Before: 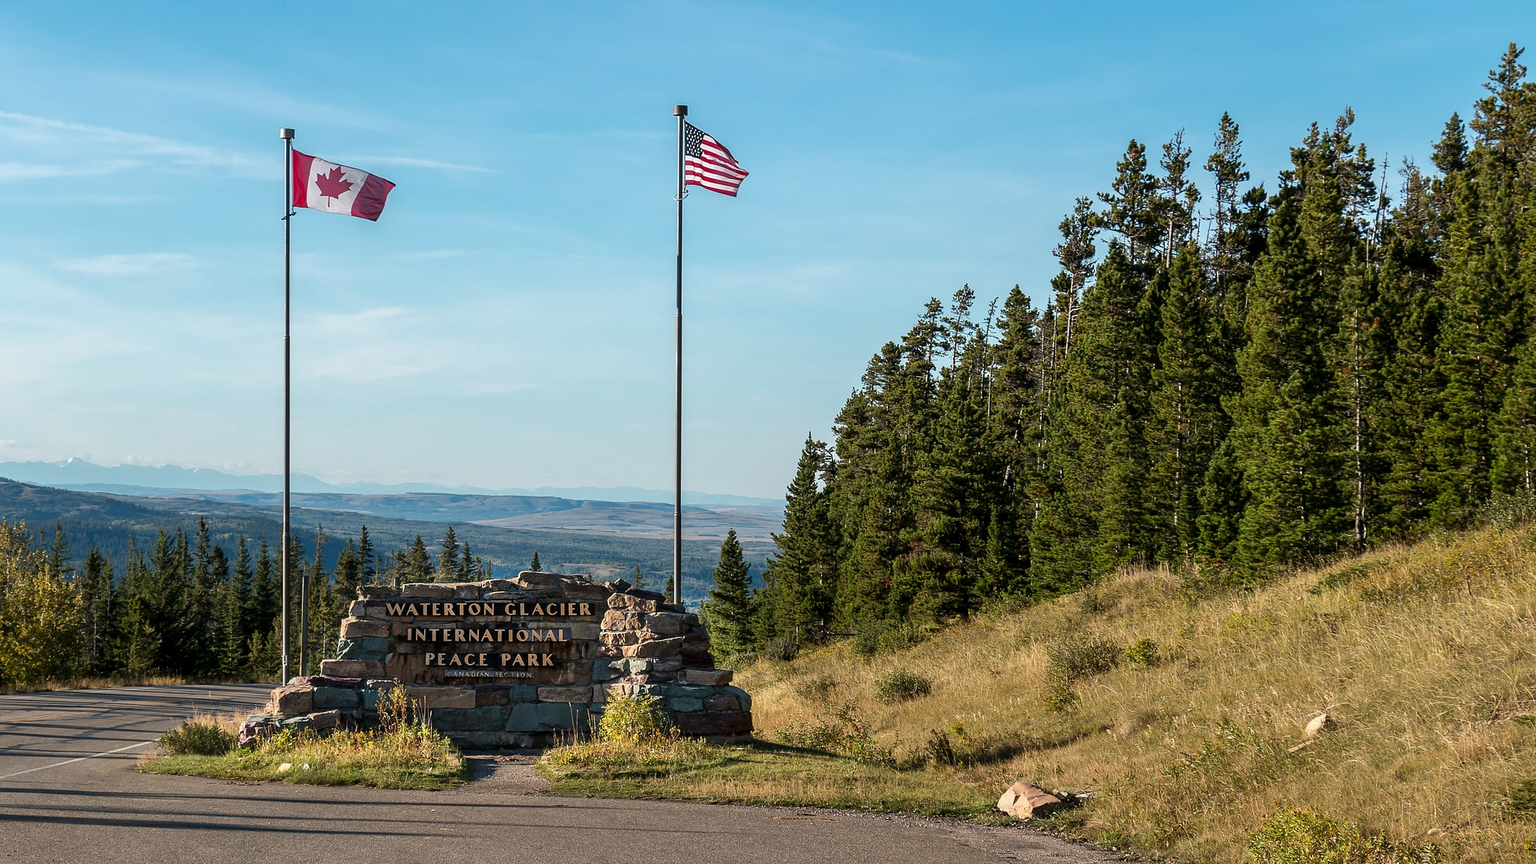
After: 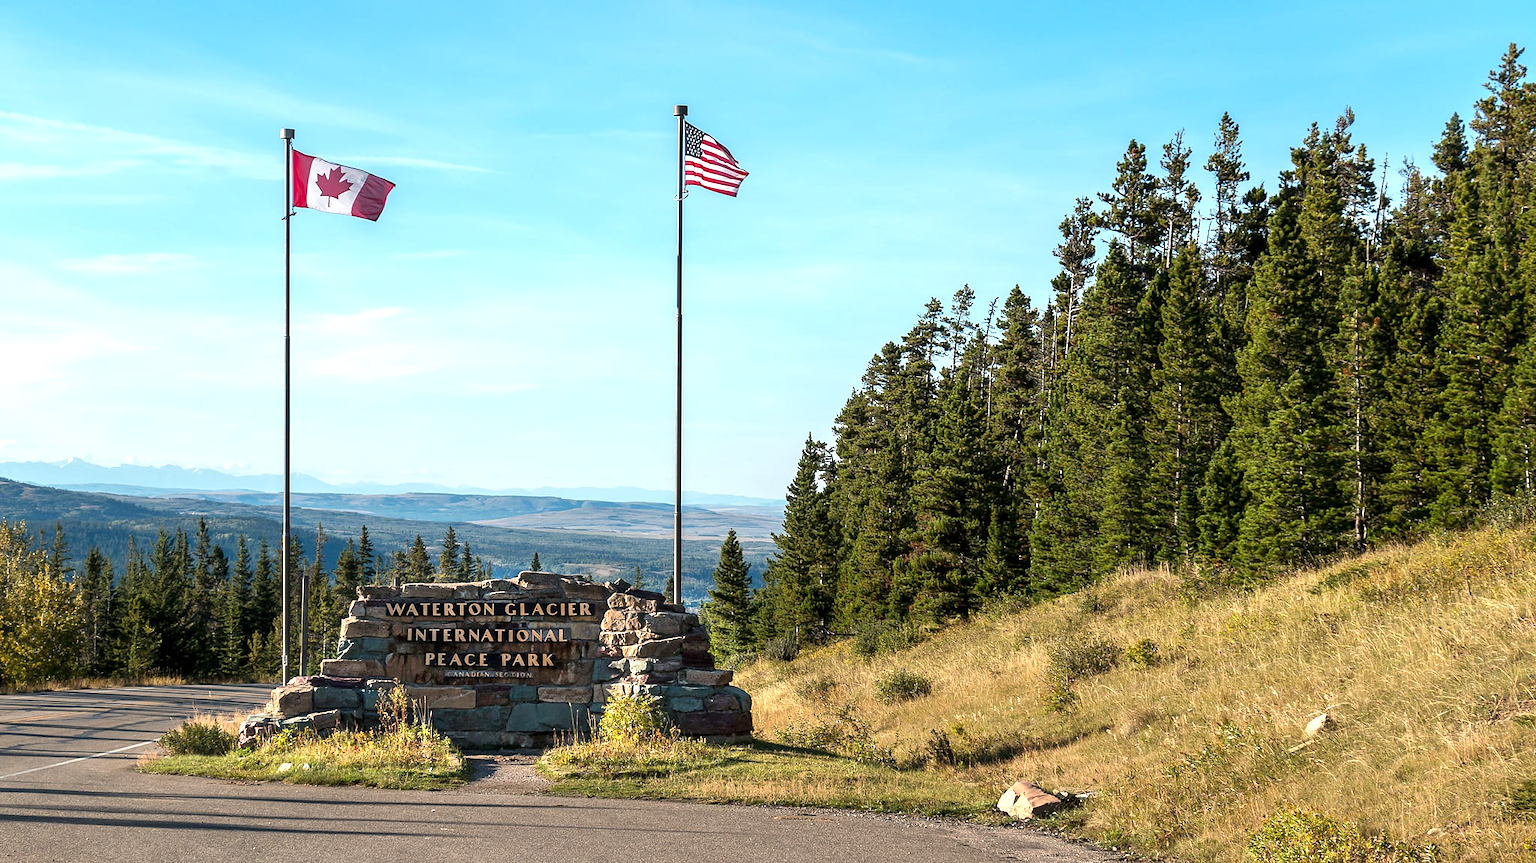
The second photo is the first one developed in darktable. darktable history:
exposure: exposure 0.659 EV, compensate exposure bias true, compensate highlight preservation false
